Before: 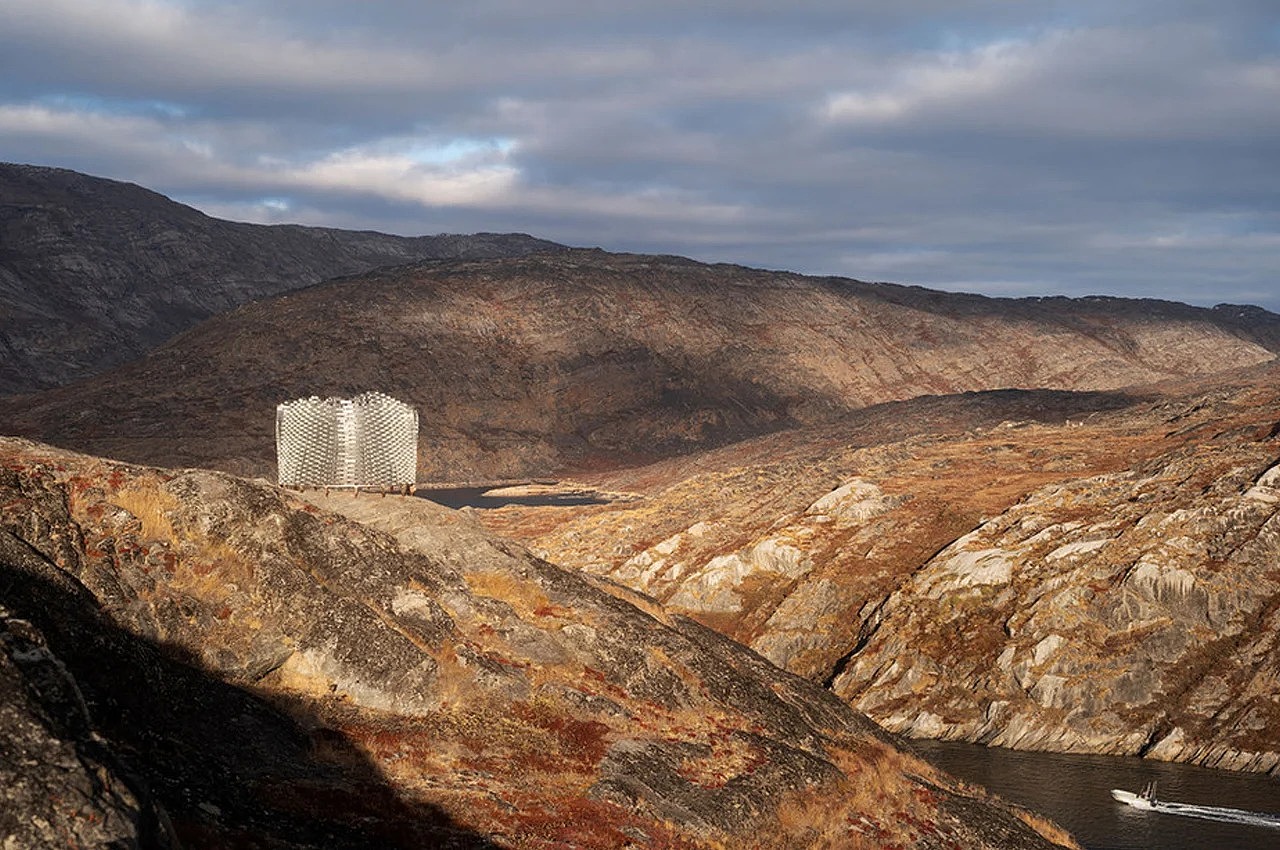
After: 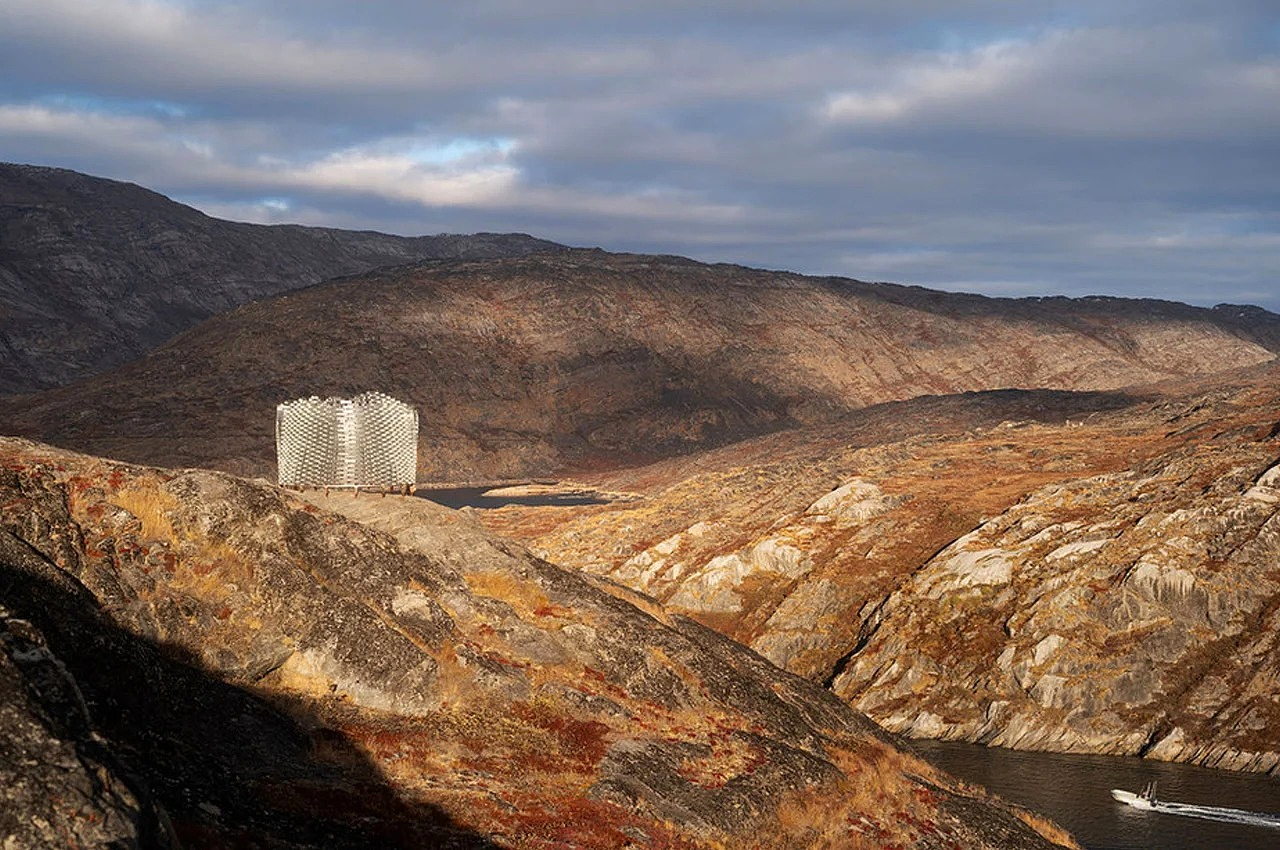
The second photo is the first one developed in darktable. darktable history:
color correction: highlights b* -0.039, saturation 1.12
